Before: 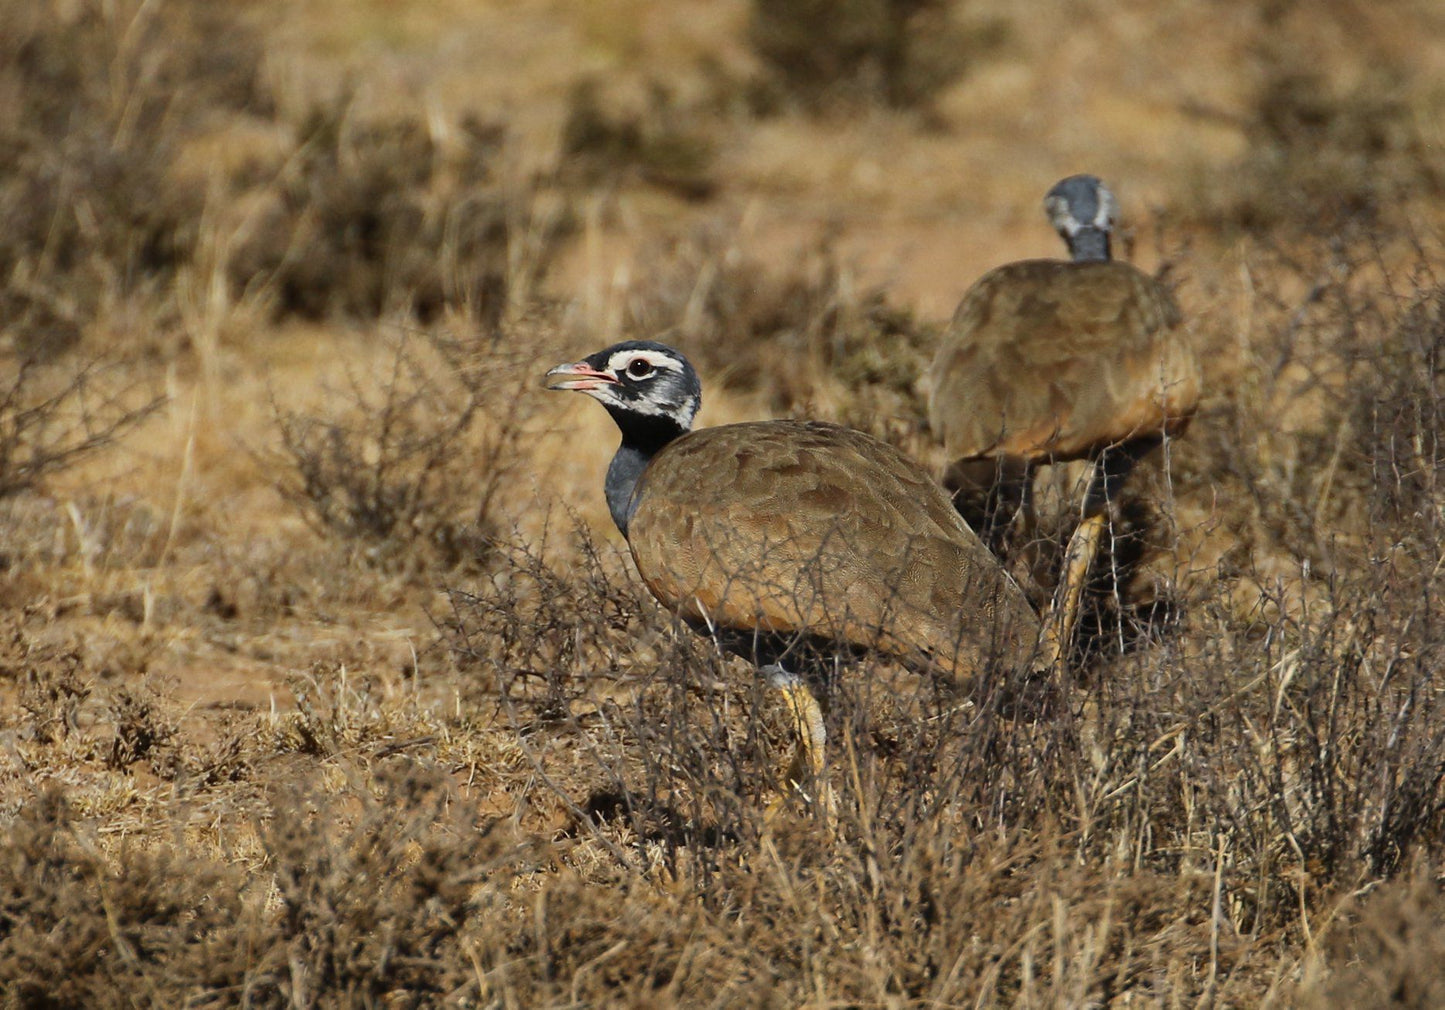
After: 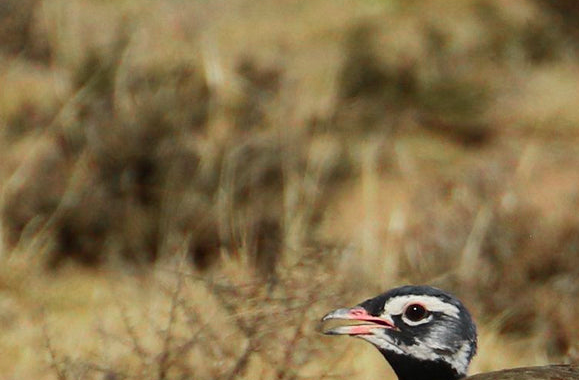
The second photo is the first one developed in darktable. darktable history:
crop: left 15.514%, top 5.458%, right 44.399%, bottom 56.913%
color zones: curves: ch0 [(0, 0.533) (0.126, 0.533) (0.234, 0.533) (0.368, 0.357) (0.5, 0.5) (0.625, 0.5) (0.74, 0.637) (0.875, 0.5)]; ch1 [(0.004, 0.708) (0.129, 0.662) (0.25, 0.5) (0.375, 0.331) (0.496, 0.396) (0.625, 0.649) (0.739, 0.26) (0.875, 0.5) (1, 0.478)]; ch2 [(0, 0.409) (0.132, 0.403) (0.236, 0.558) (0.379, 0.448) (0.5, 0.5) (0.625, 0.5) (0.691, 0.39) (0.875, 0.5)]
tone equalizer: edges refinement/feathering 500, mask exposure compensation -1.57 EV, preserve details no
